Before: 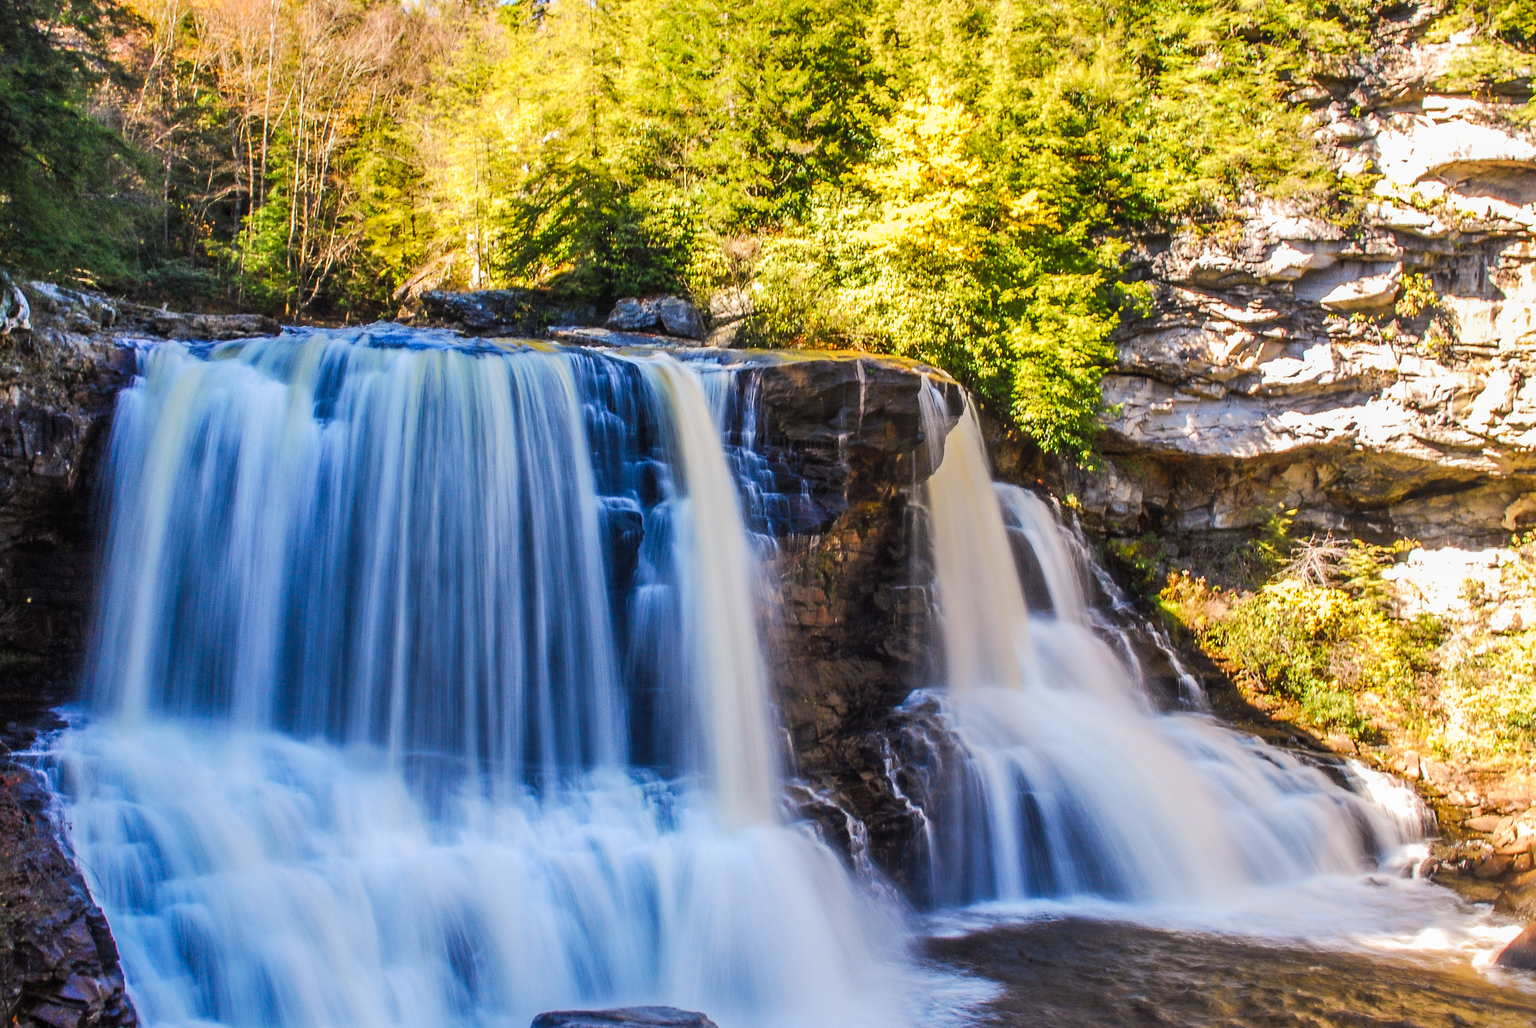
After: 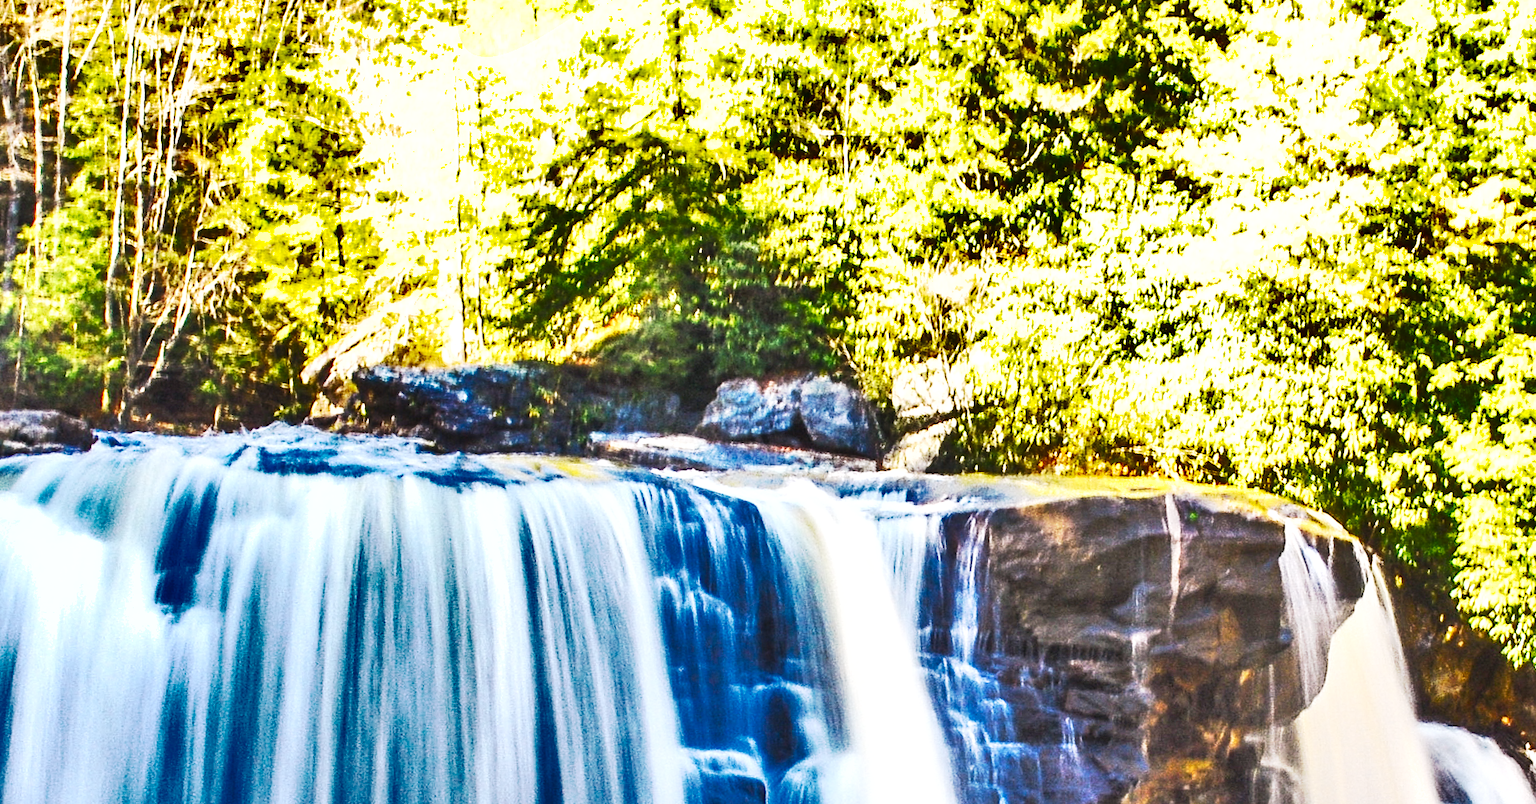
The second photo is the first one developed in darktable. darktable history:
base curve: curves: ch0 [(0, 0) (0.088, 0.125) (0.176, 0.251) (0.354, 0.501) (0.613, 0.749) (1, 0.877)], preserve colors none
crop: left 15.041%, top 9.16%, right 31.222%, bottom 48.796%
shadows and highlights: shadows 24.14, highlights -78.19, soften with gaussian
exposure: black level correction 0, exposure 1.661 EV, compensate highlight preservation false
